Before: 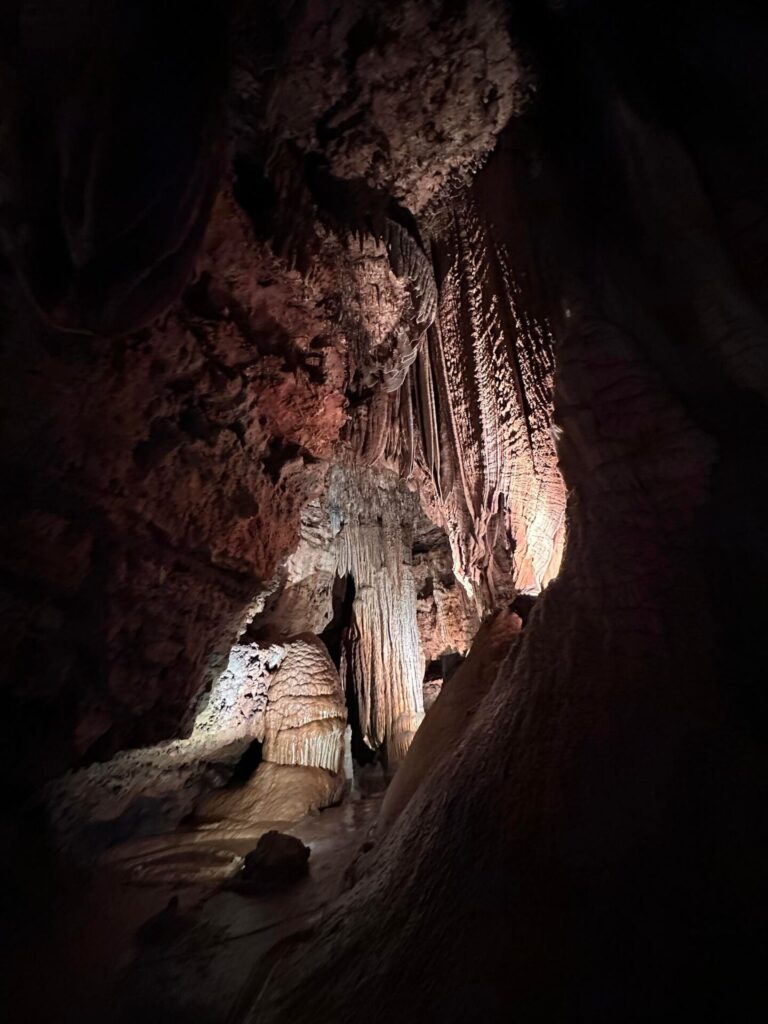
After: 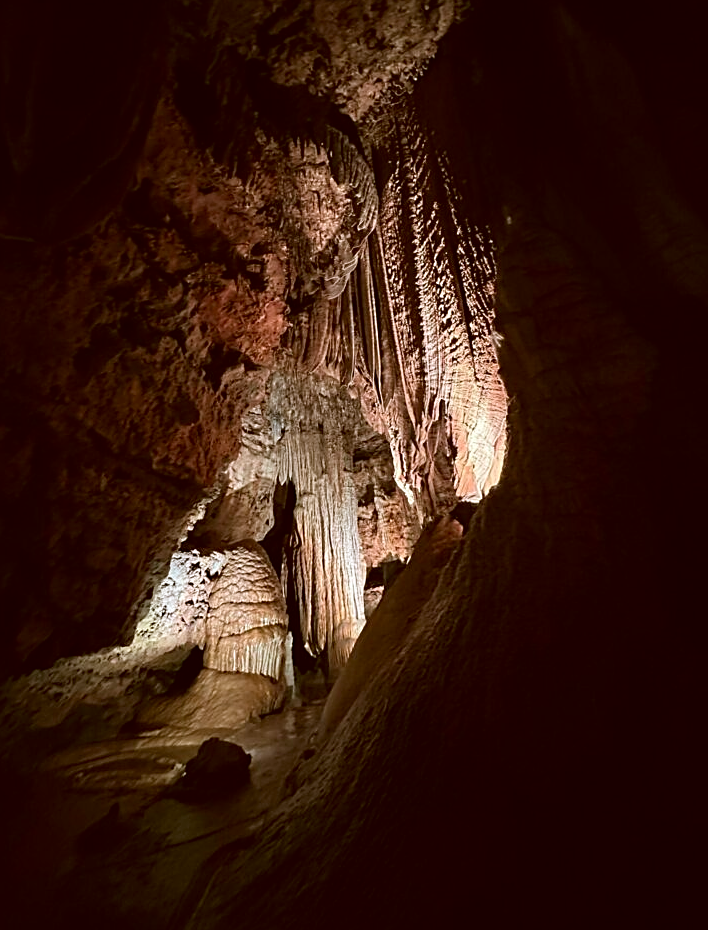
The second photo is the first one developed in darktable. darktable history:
color correction: highlights a* -0.391, highlights b* 0.177, shadows a* 4.75, shadows b* 20.74
exposure: compensate highlight preservation false
crop and rotate: left 7.805%, top 9.158%
sharpen: on, module defaults
